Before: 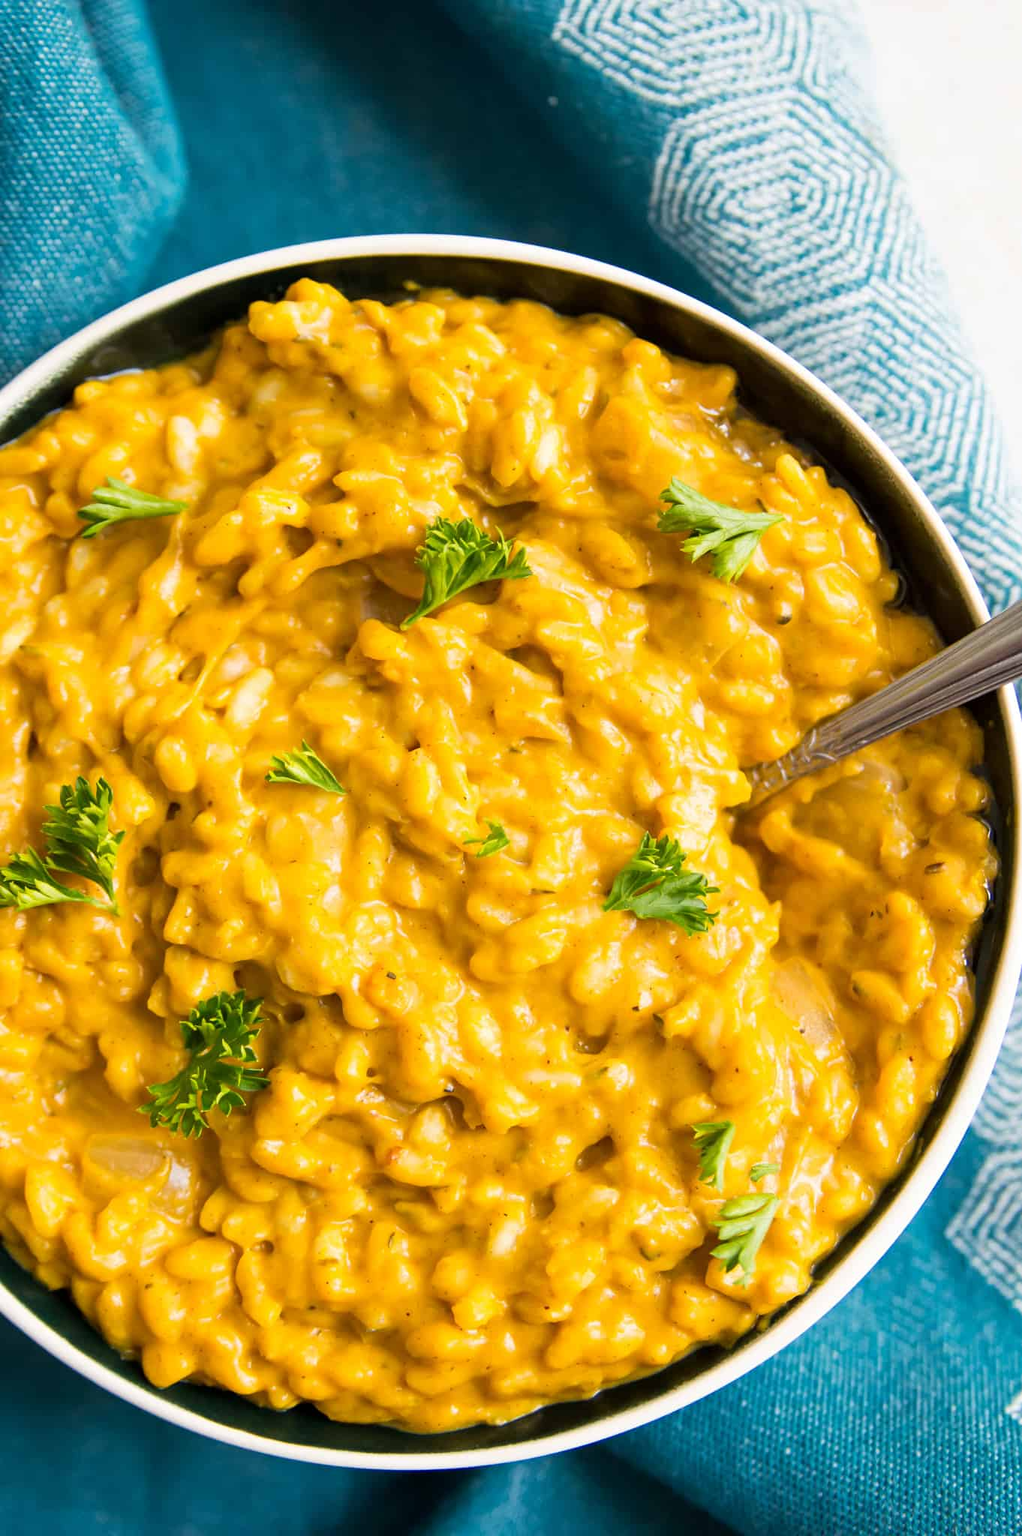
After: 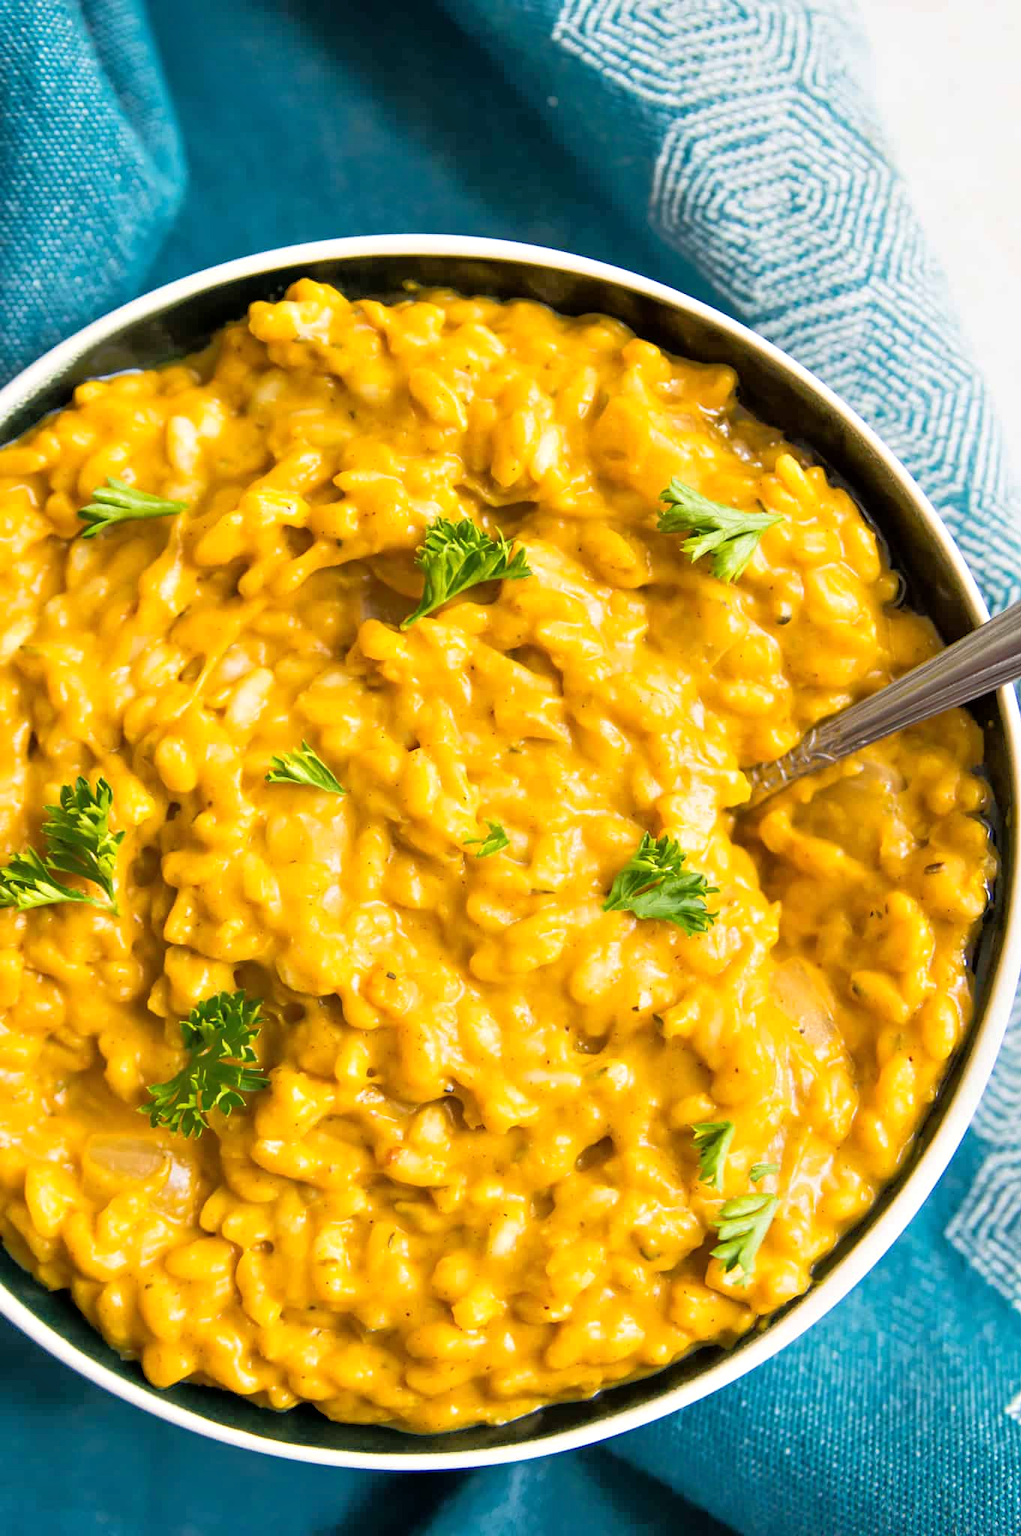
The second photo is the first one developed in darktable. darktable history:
tone equalizer: -8 EV -0.49 EV, -7 EV -0.317 EV, -6 EV -0.058 EV, -5 EV 0.436 EV, -4 EV 0.959 EV, -3 EV 0.772 EV, -2 EV -0.01 EV, -1 EV 0.136 EV, +0 EV -0.02 EV
